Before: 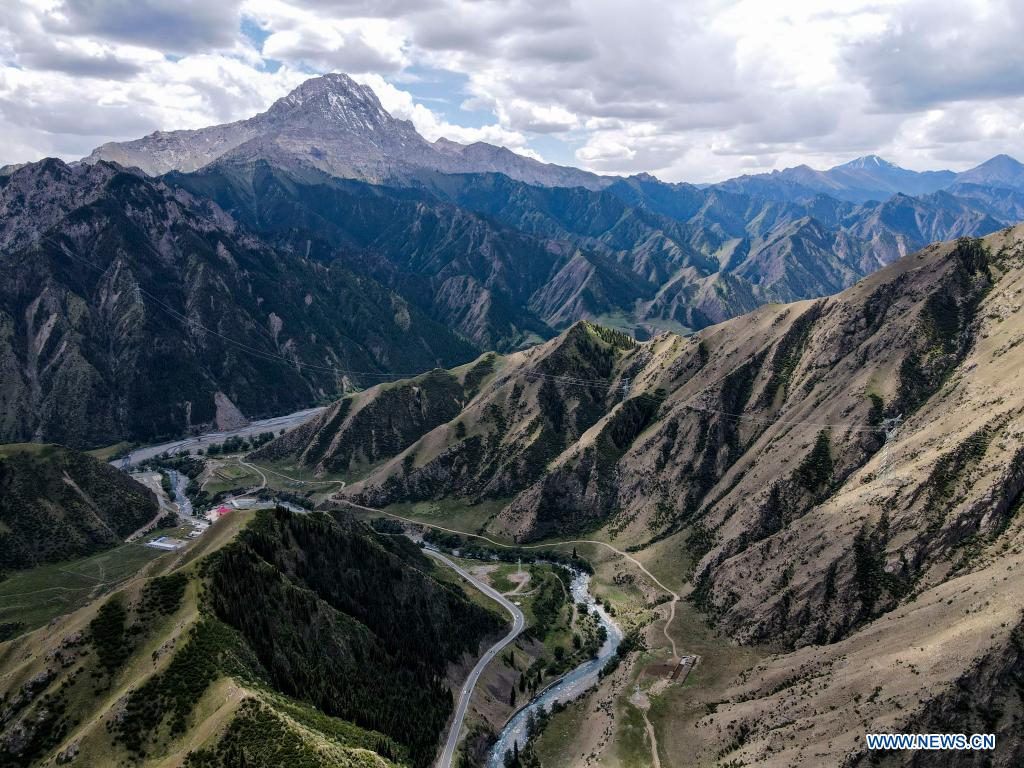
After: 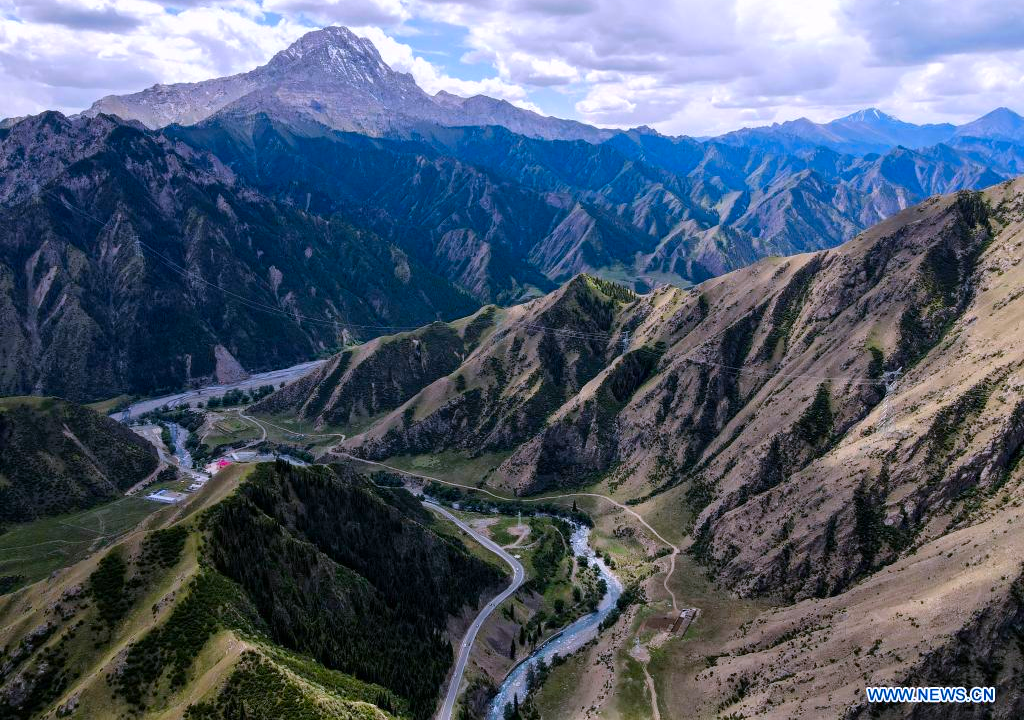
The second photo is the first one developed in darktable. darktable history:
crop and rotate: top 6.25%
white balance: red 1.004, blue 1.096
color correction: saturation 1.32
